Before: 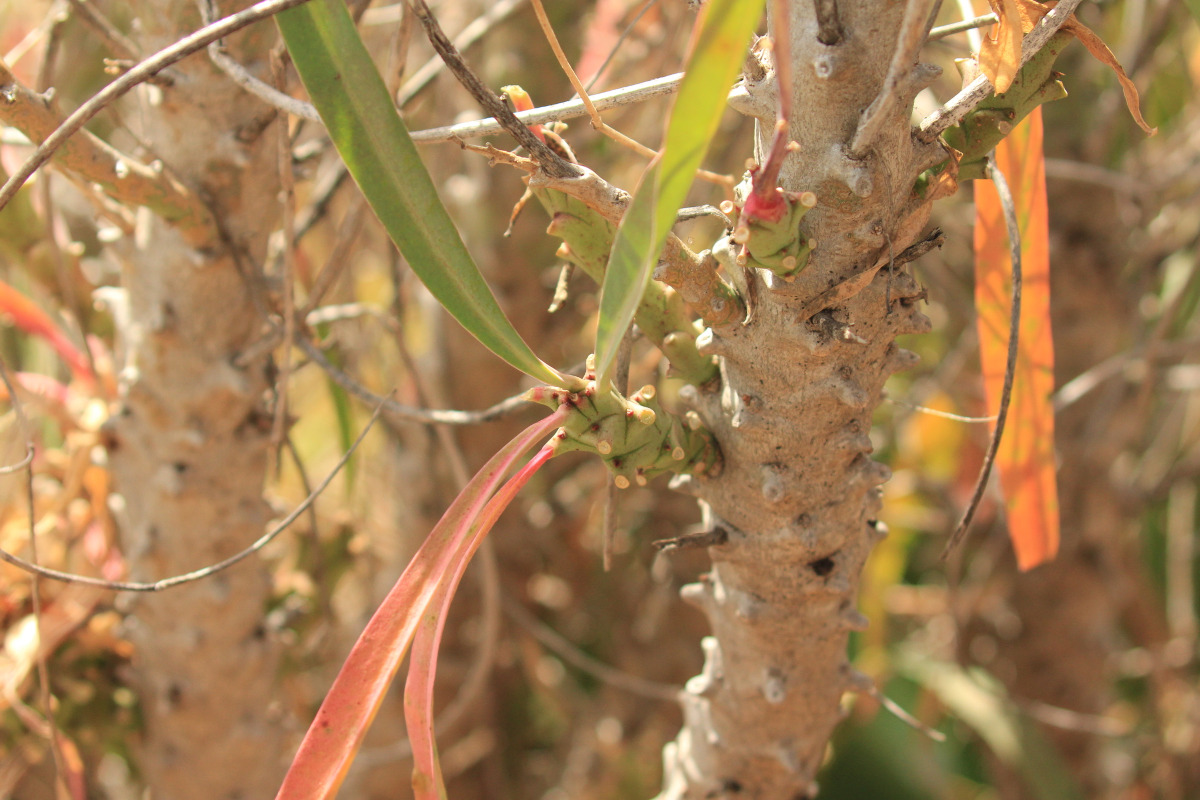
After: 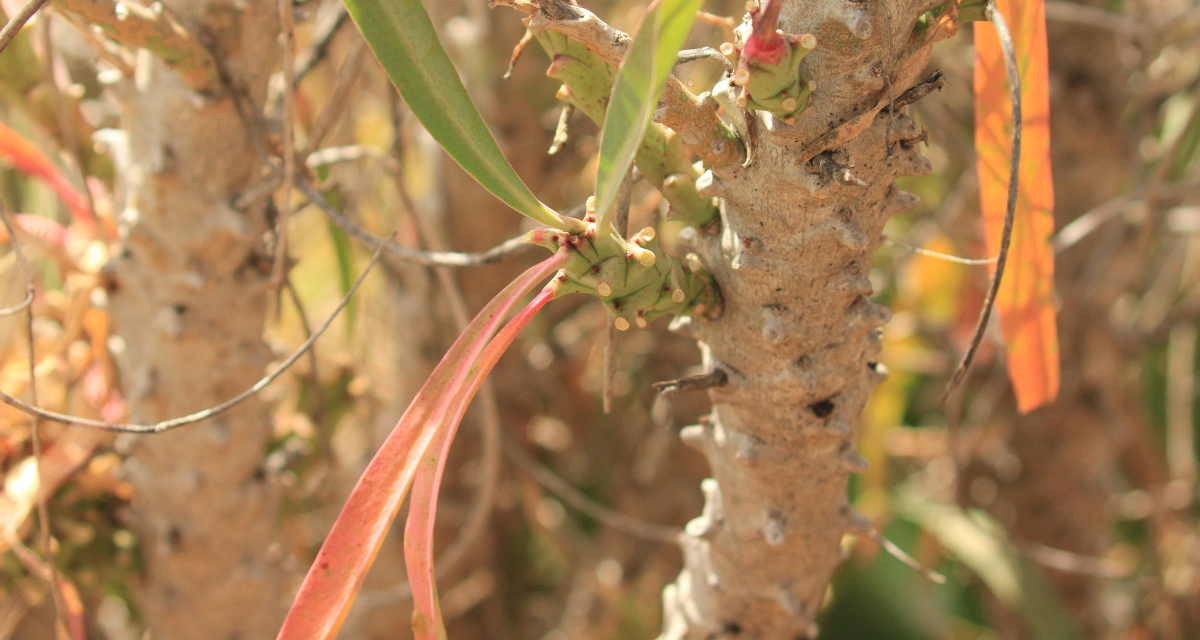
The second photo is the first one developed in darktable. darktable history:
color correction: saturation 0.99
base curve: curves: ch0 [(0, 0) (0.472, 0.508) (1, 1)]
crop and rotate: top 19.998%
white balance: emerald 1
